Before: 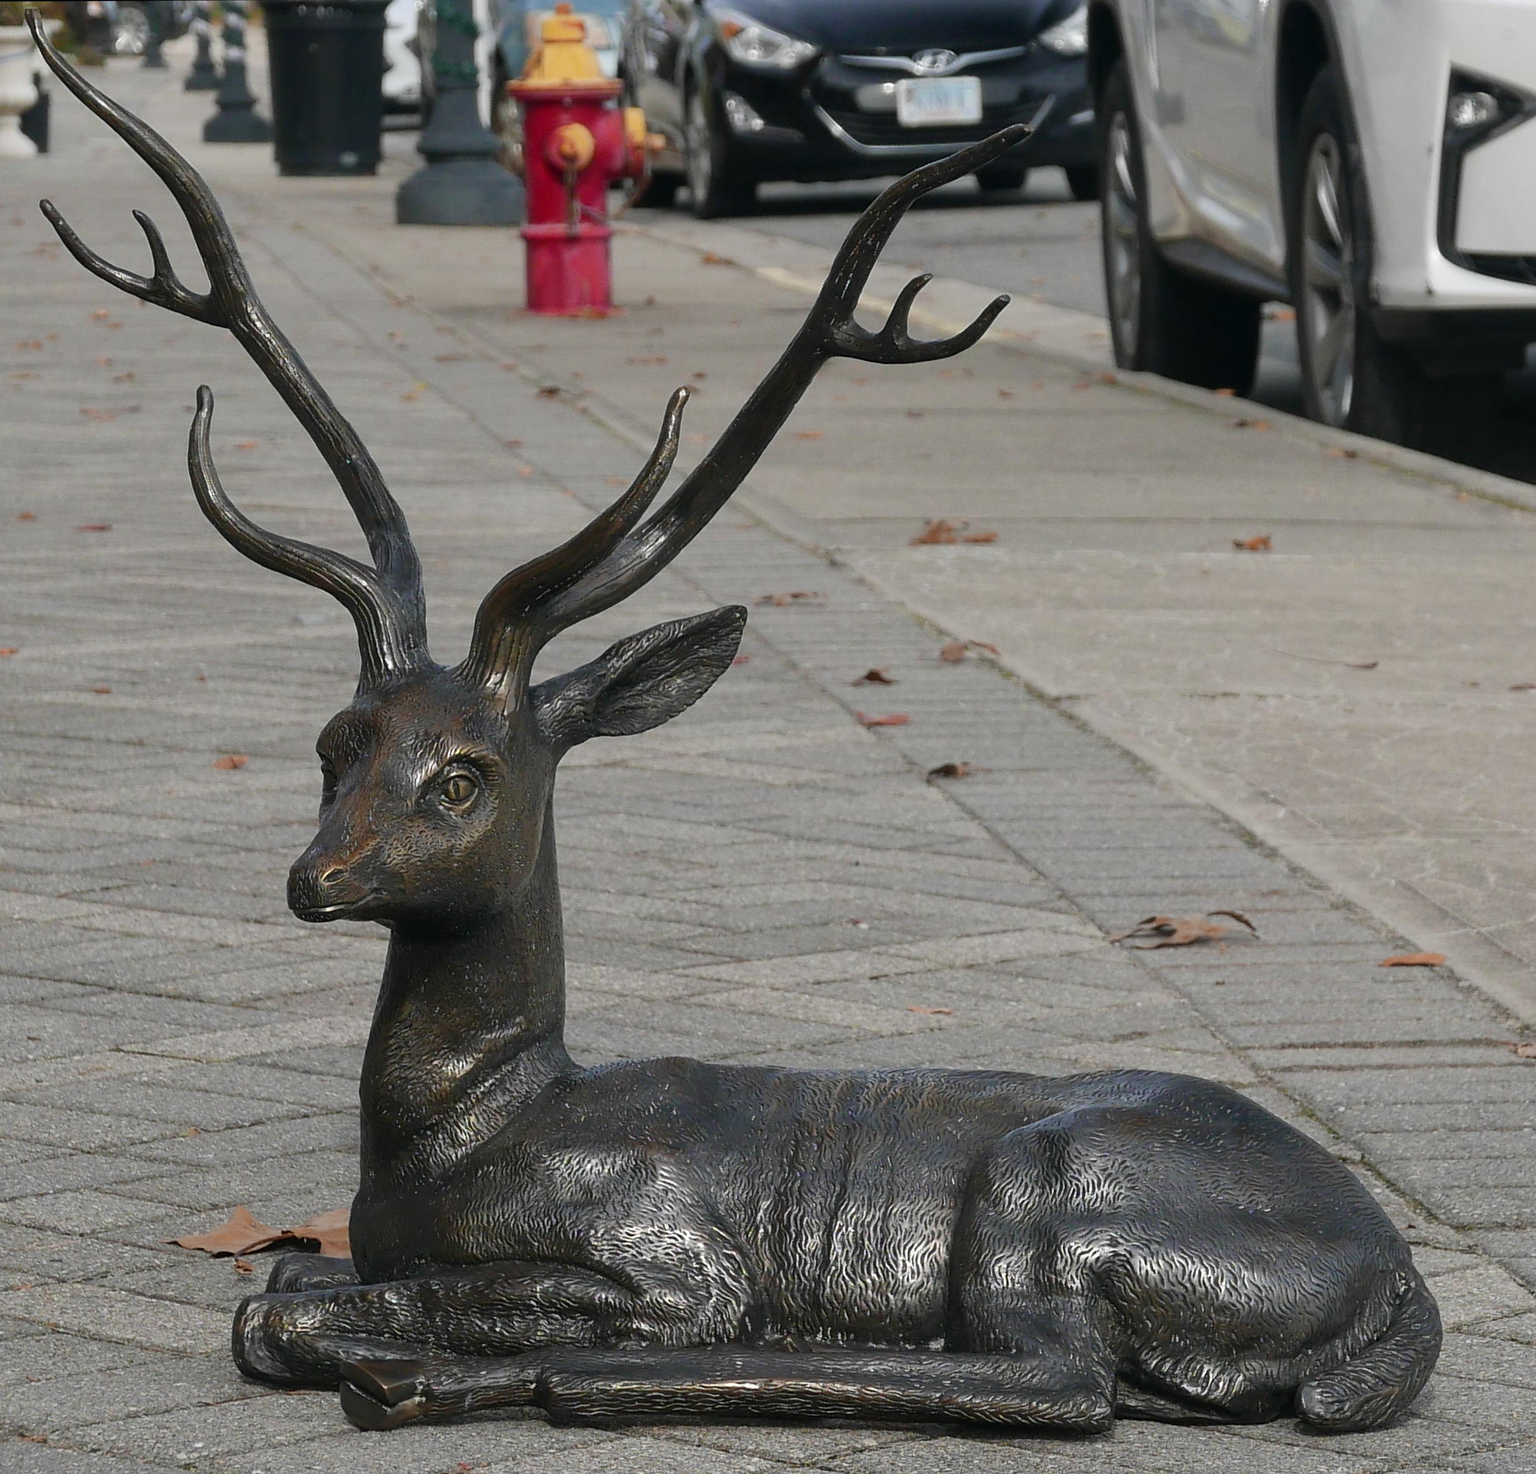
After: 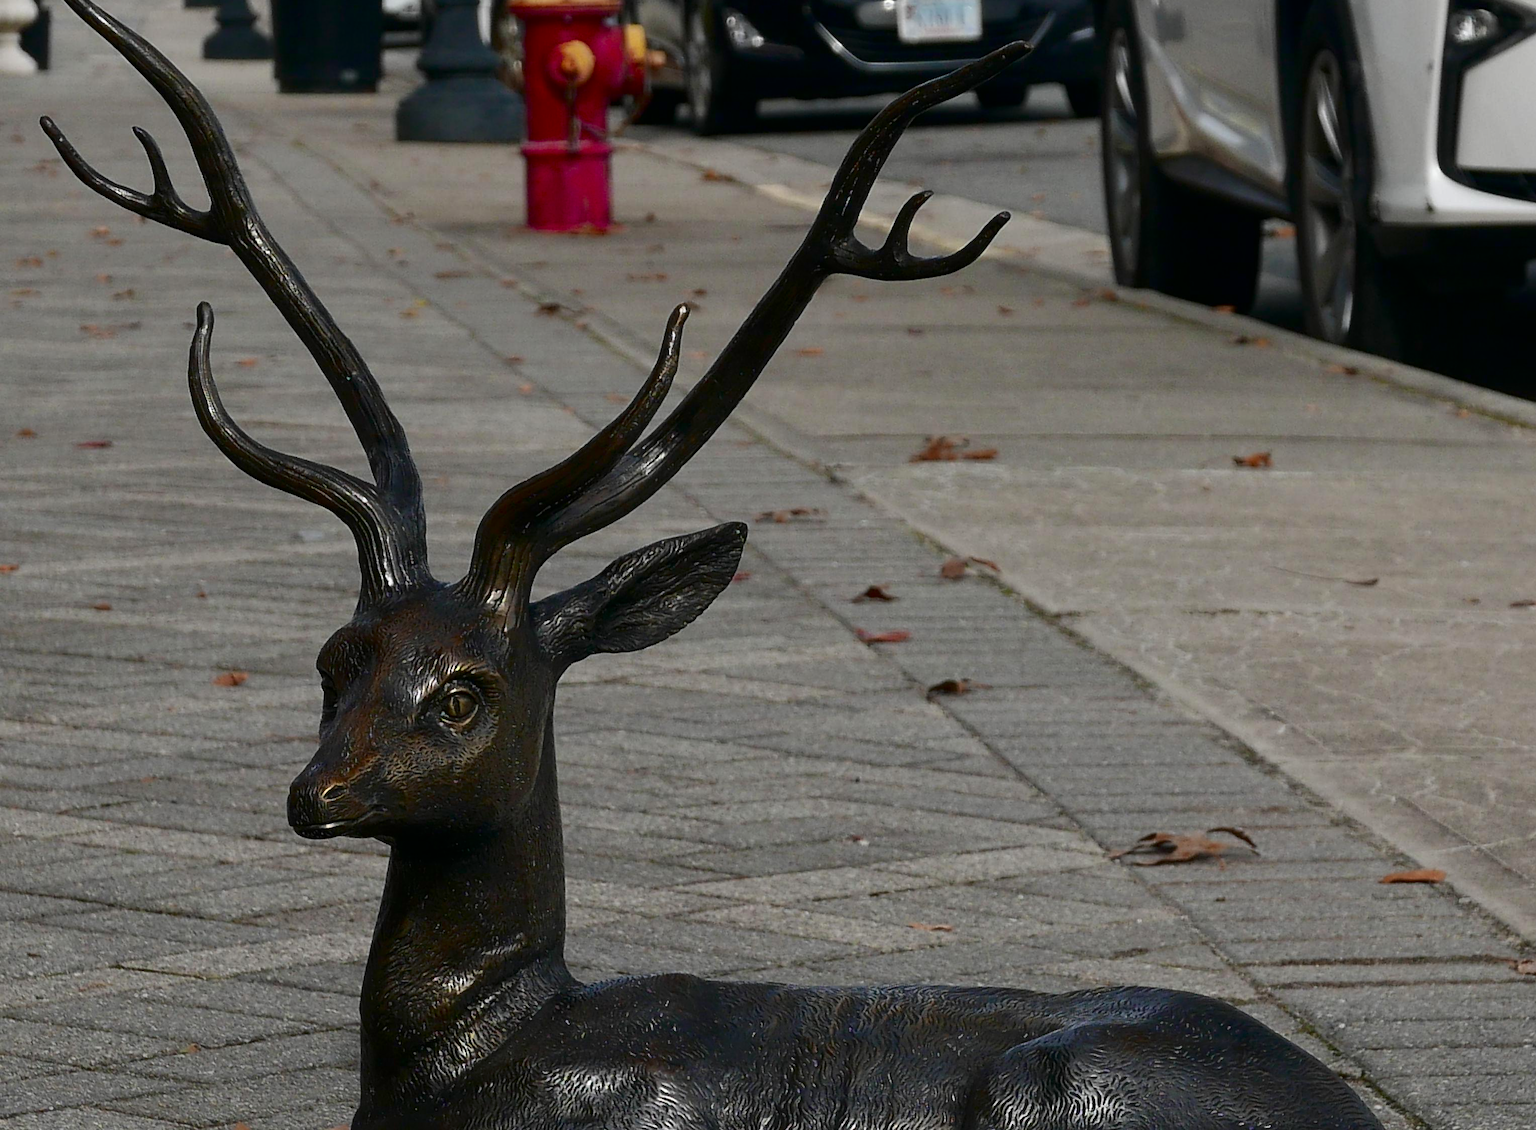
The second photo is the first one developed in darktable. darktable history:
crop: top 5.667%, bottom 17.637%
contrast brightness saturation: contrast 0.13, brightness -0.24, saturation 0.14
